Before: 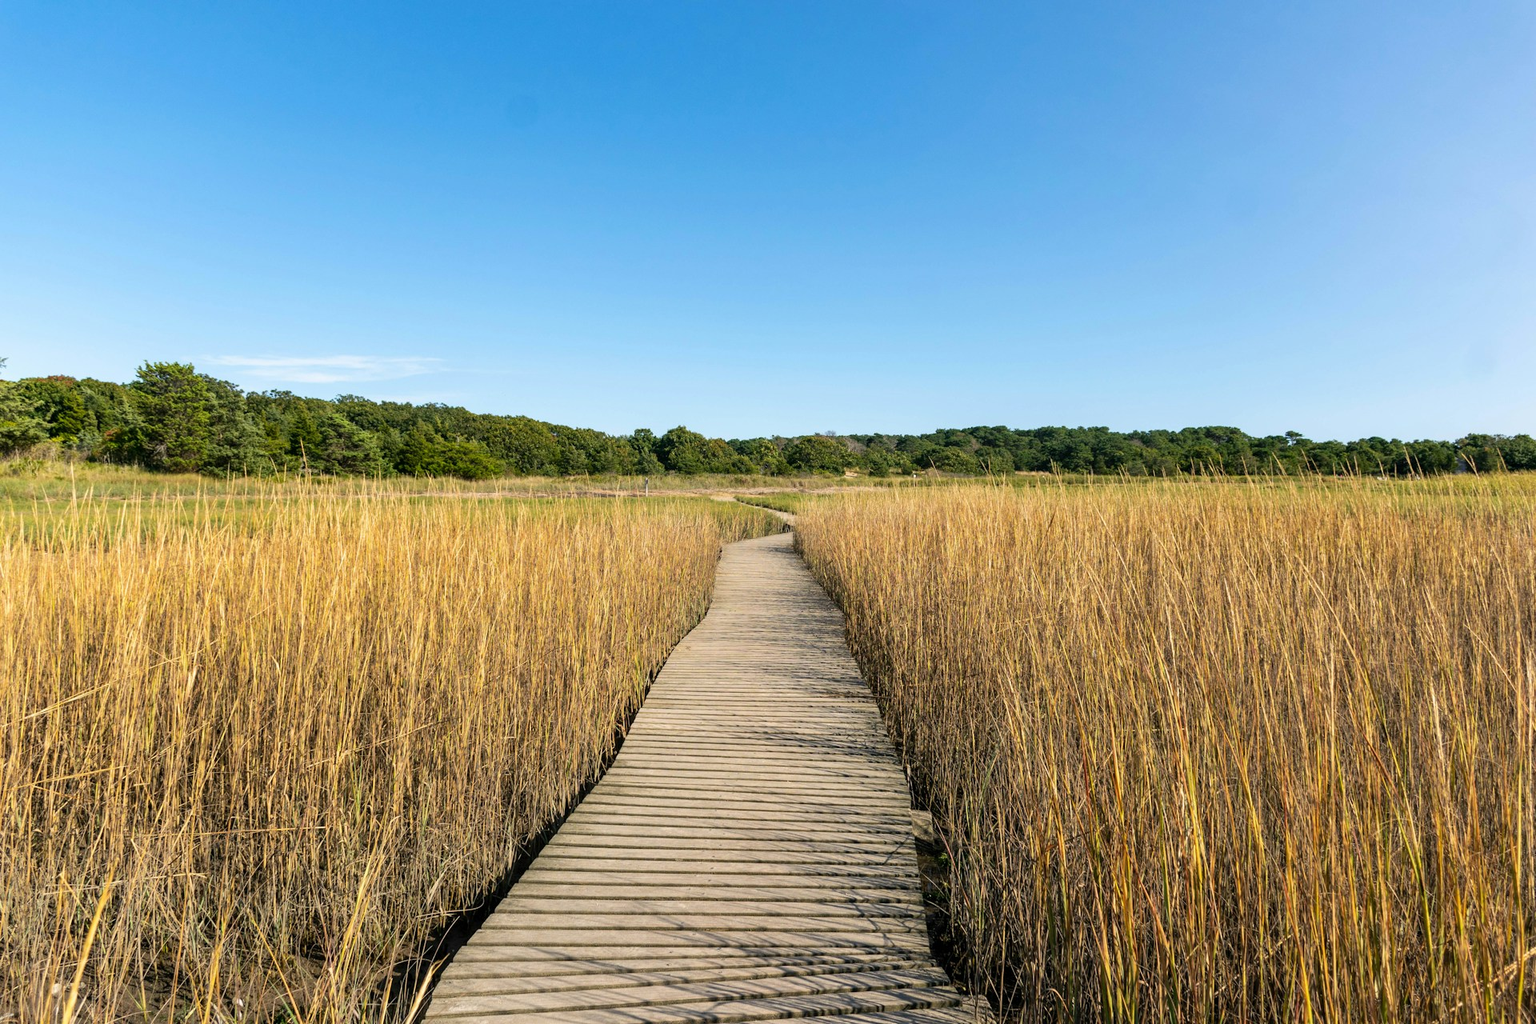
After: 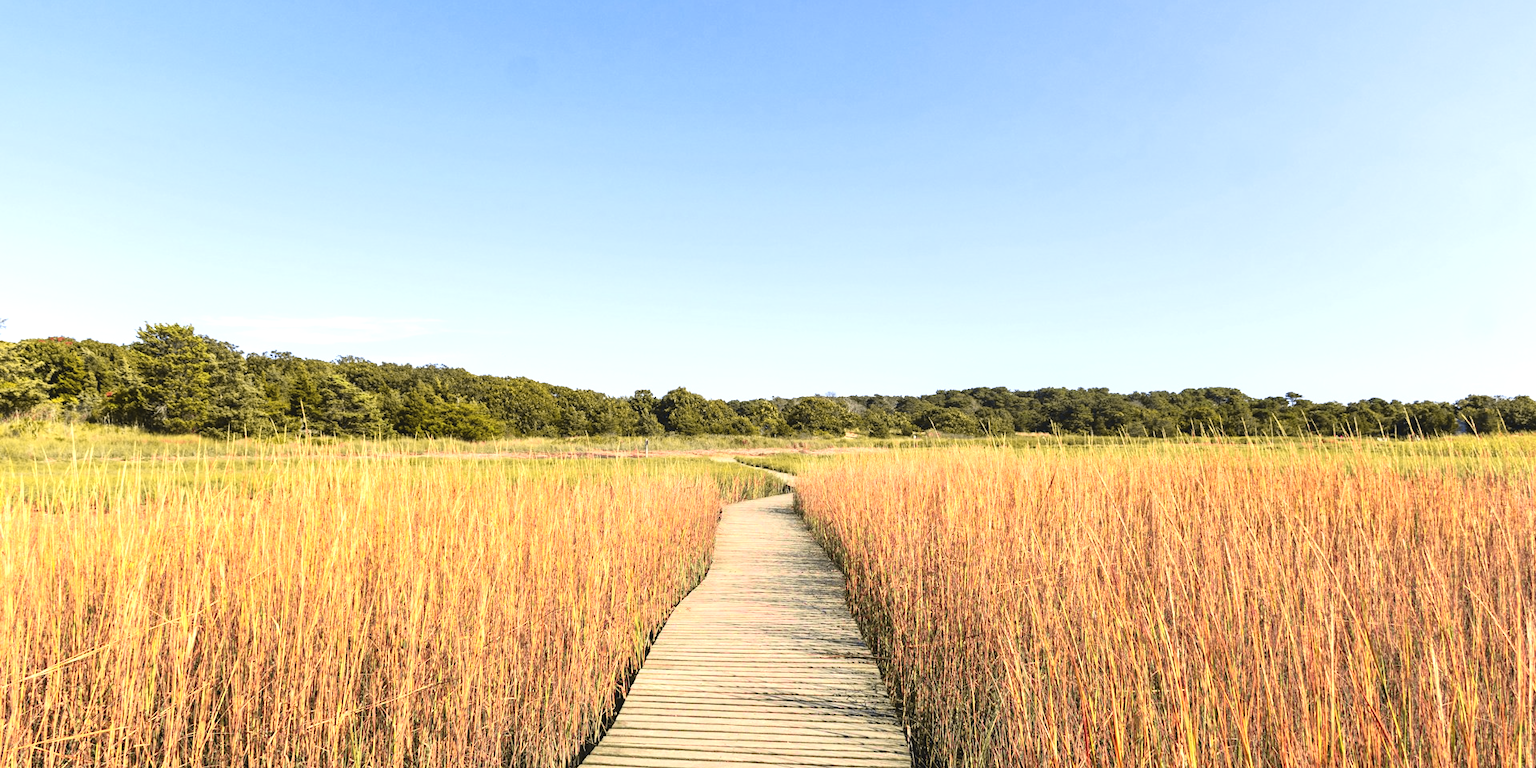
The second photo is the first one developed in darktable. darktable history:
exposure: black level correction -0.005, exposure 0.622 EV, compensate highlight preservation false
tone curve: curves: ch0 [(0, 0.036) (0.119, 0.115) (0.466, 0.498) (0.715, 0.767) (0.817, 0.865) (1, 0.998)]; ch1 [(0, 0) (0.377, 0.424) (0.442, 0.491) (0.487, 0.498) (0.514, 0.512) (0.536, 0.577) (0.66, 0.724) (1, 1)]; ch2 [(0, 0) (0.38, 0.405) (0.463, 0.443) (0.492, 0.486) (0.526, 0.541) (0.578, 0.598) (1, 1)], color space Lab, independent channels, preserve colors none
crop: top 3.857%, bottom 21.132%
